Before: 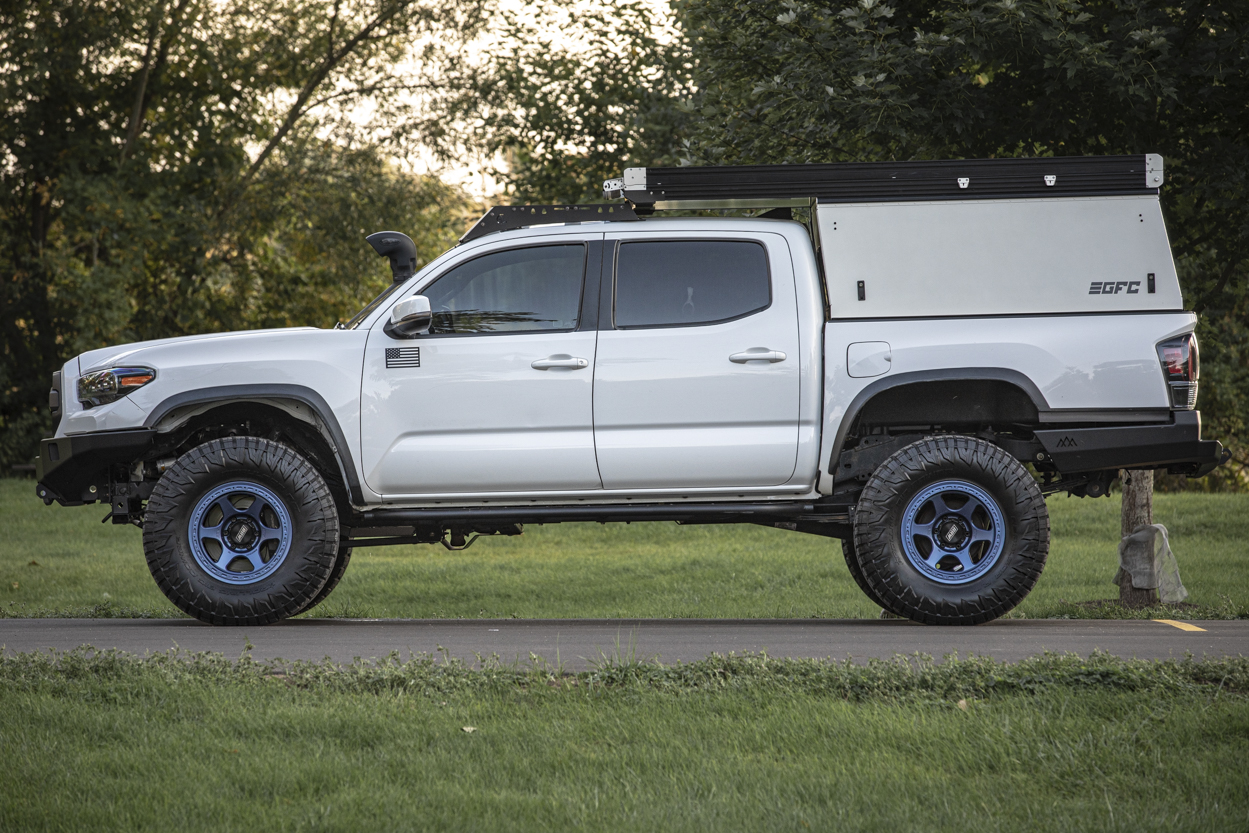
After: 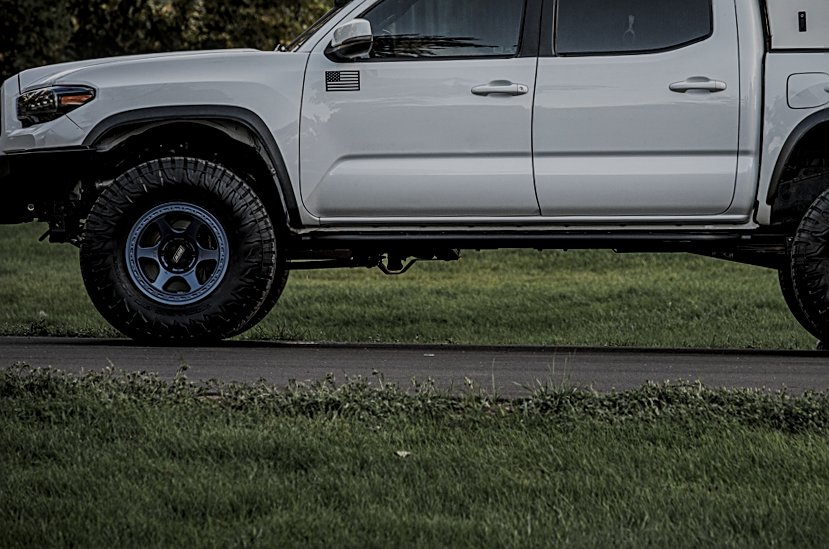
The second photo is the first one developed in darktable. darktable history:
local contrast: on, module defaults
filmic rgb: black relative exposure -7.65 EV, white relative exposure 4.56 EV, hardness 3.61, contrast 1.052
levels: levels [0, 0.618, 1]
crop and rotate: angle -0.963°, left 3.813%, top 32.346%, right 28.075%
sharpen: amount 0.493
